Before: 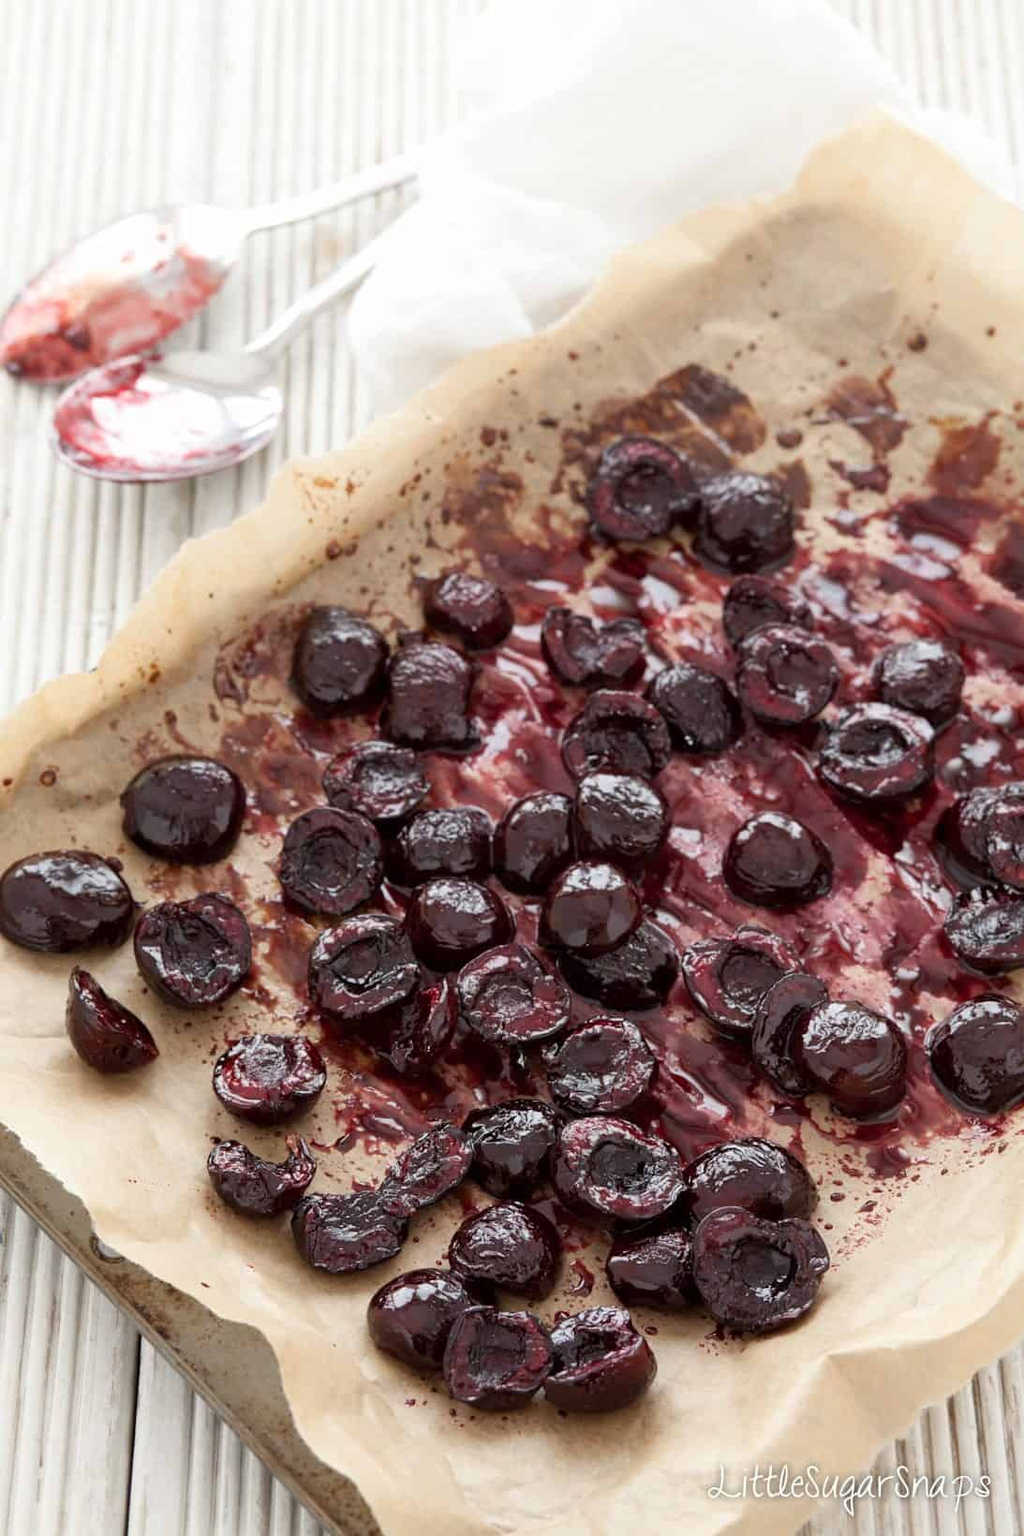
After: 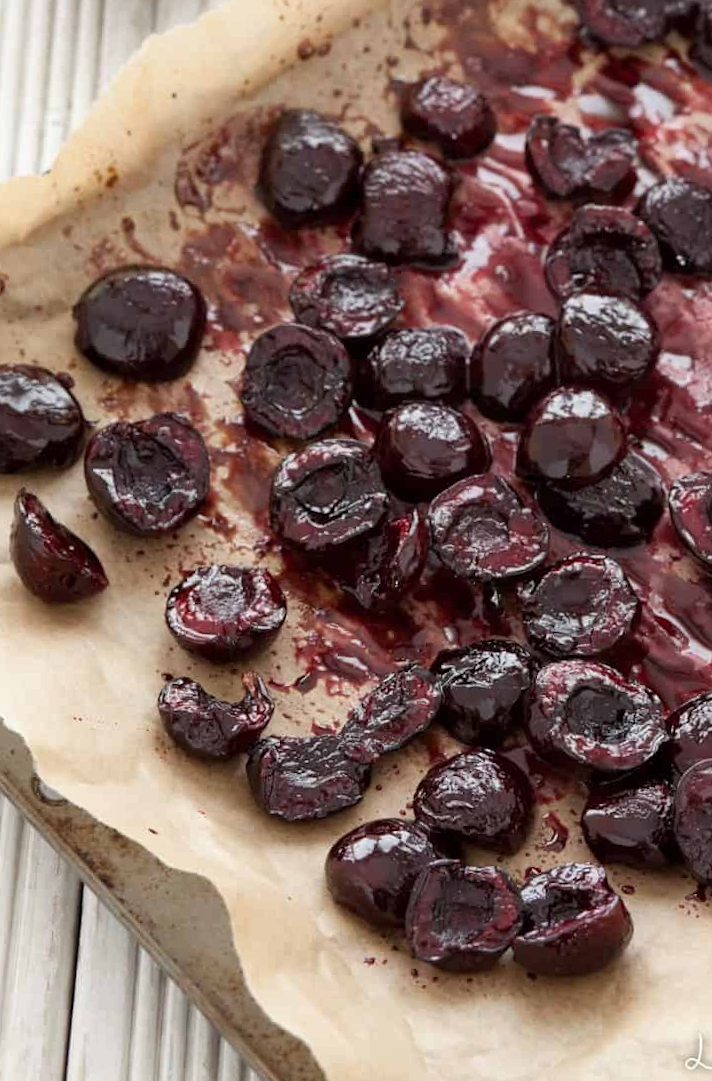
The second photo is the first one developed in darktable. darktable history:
crop and rotate: angle -1.15°, left 3.731%, top 32.055%, right 29.172%
